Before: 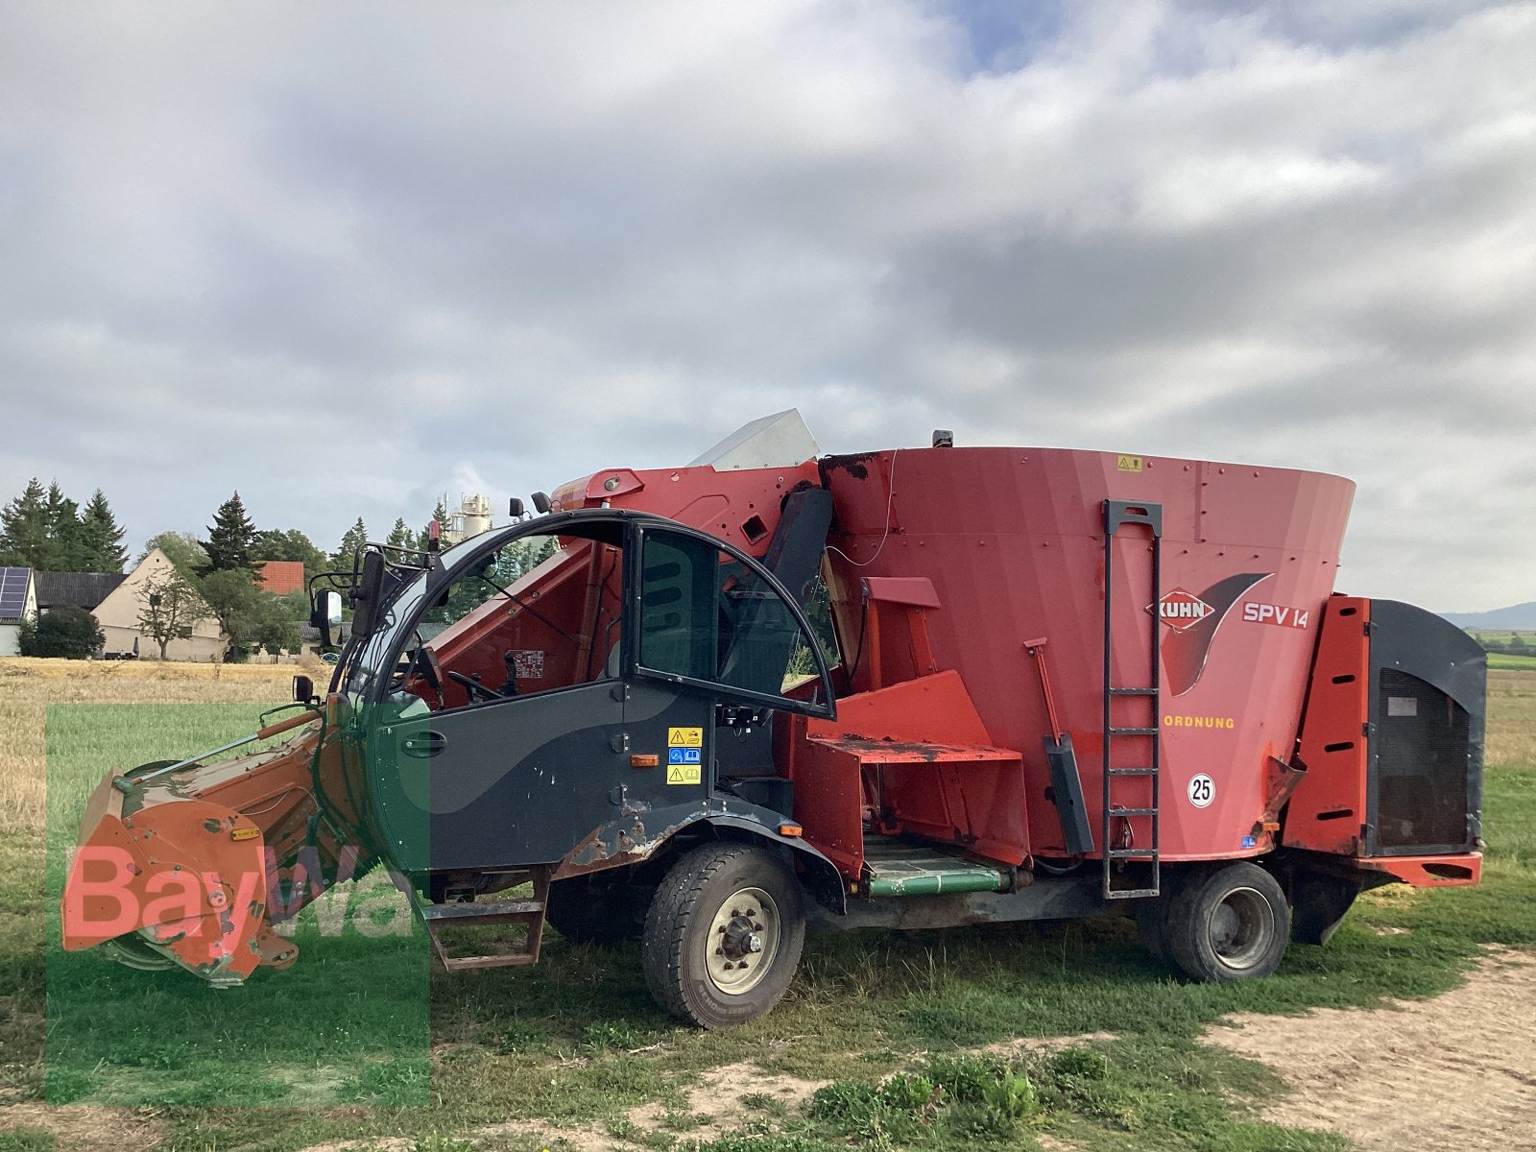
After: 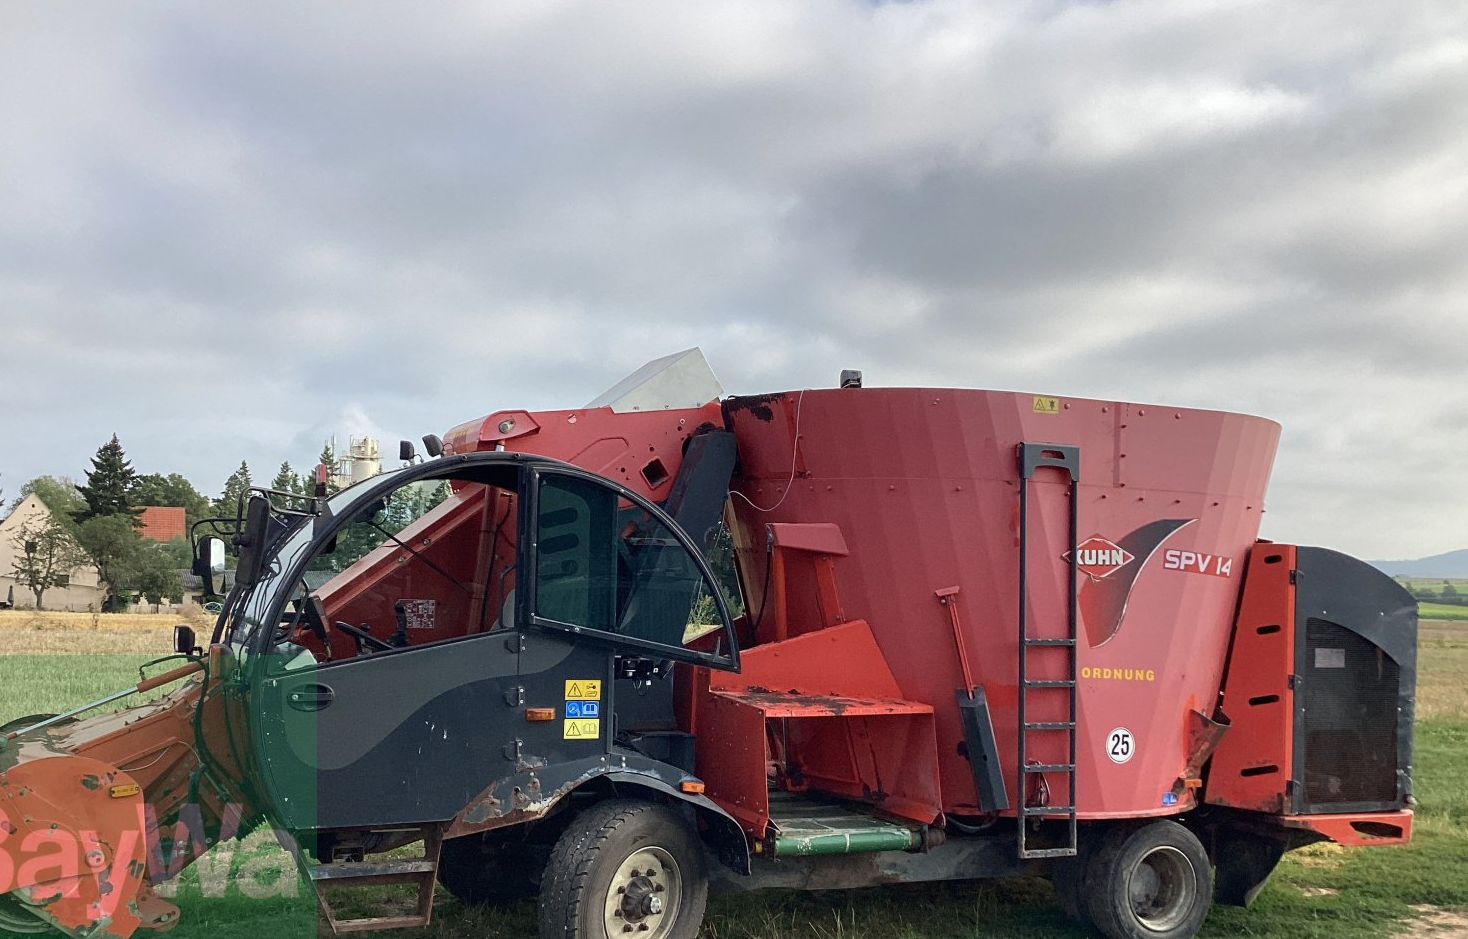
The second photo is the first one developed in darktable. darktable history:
crop: left 8.228%, top 6.544%, bottom 15.19%
